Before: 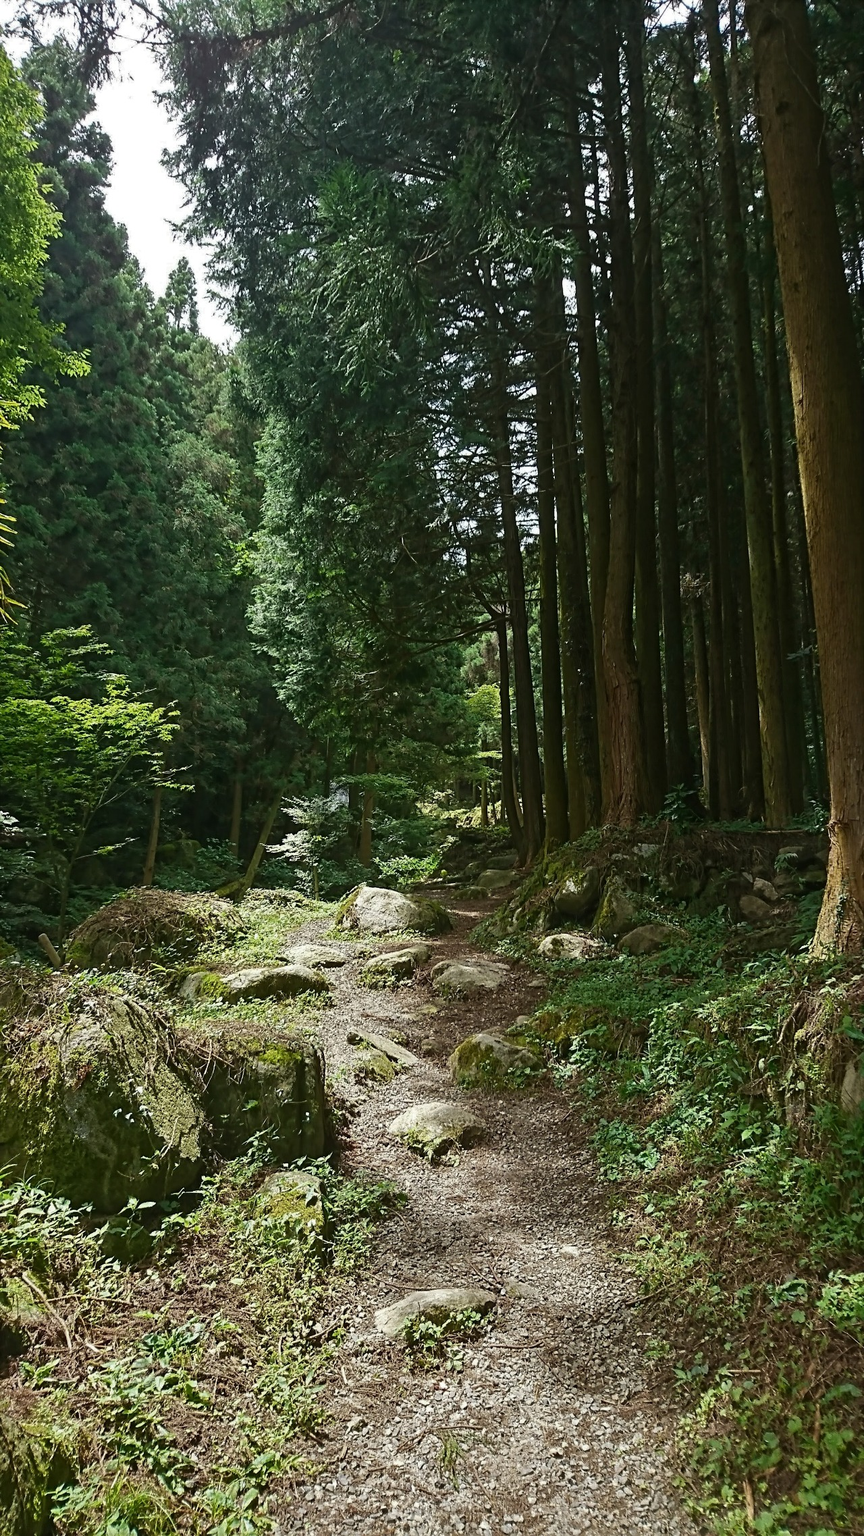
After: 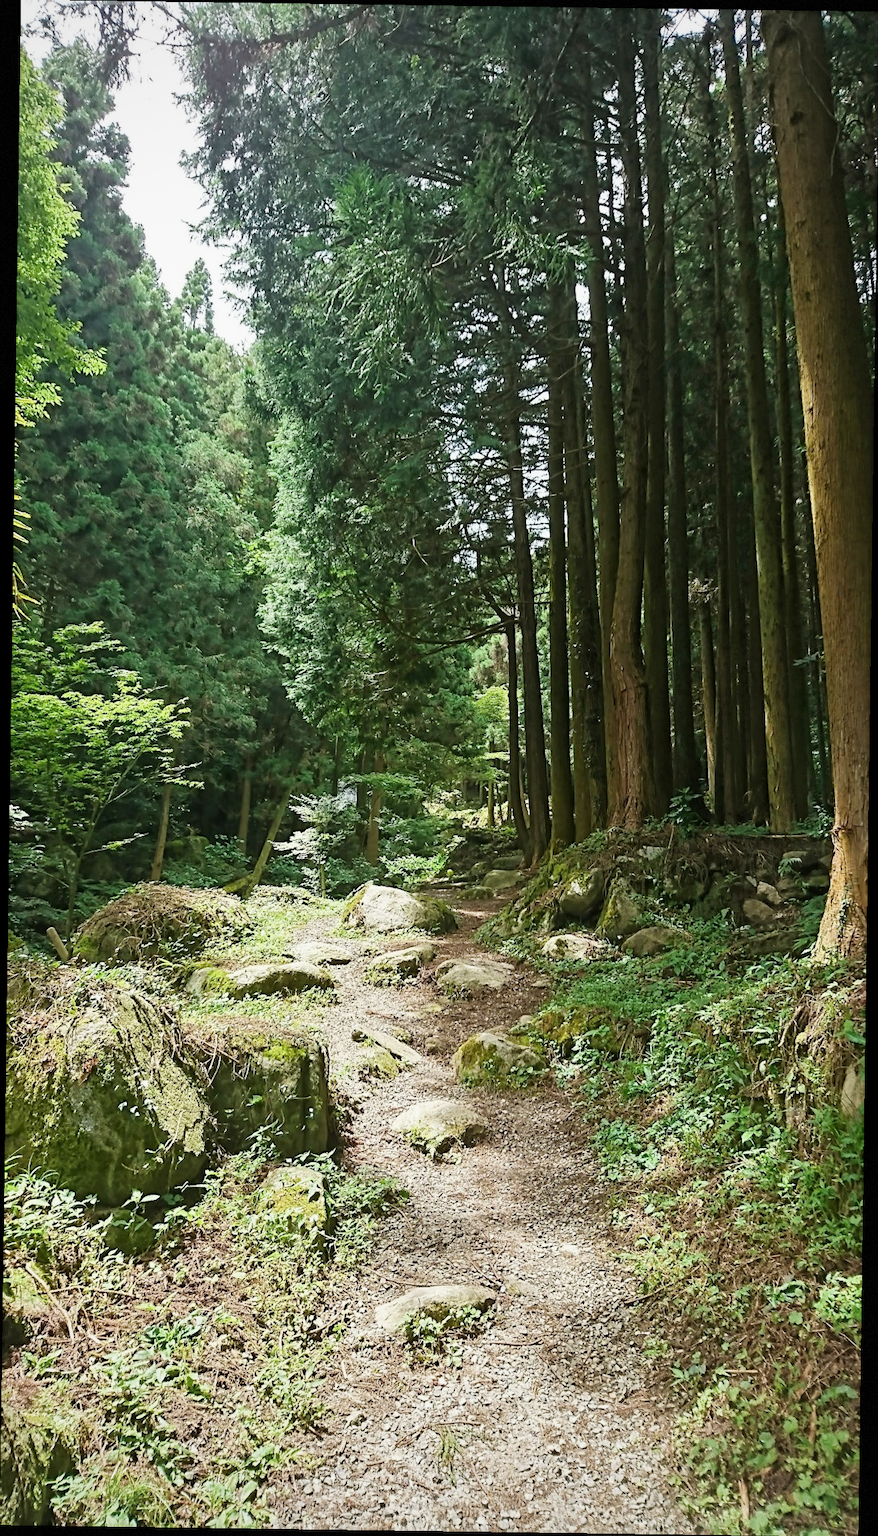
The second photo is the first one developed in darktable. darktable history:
vignetting: fall-off start 85%, fall-off radius 80%, brightness -0.182, saturation -0.3, width/height ratio 1.219, dithering 8-bit output, unbound false
filmic rgb: black relative exposure -7.65 EV, white relative exposure 4.56 EV, hardness 3.61
exposure: black level correction 0, exposure 1.379 EV, compensate exposure bias true, compensate highlight preservation false
rotate and perspective: rotation 0.8°, automatic cropping off
